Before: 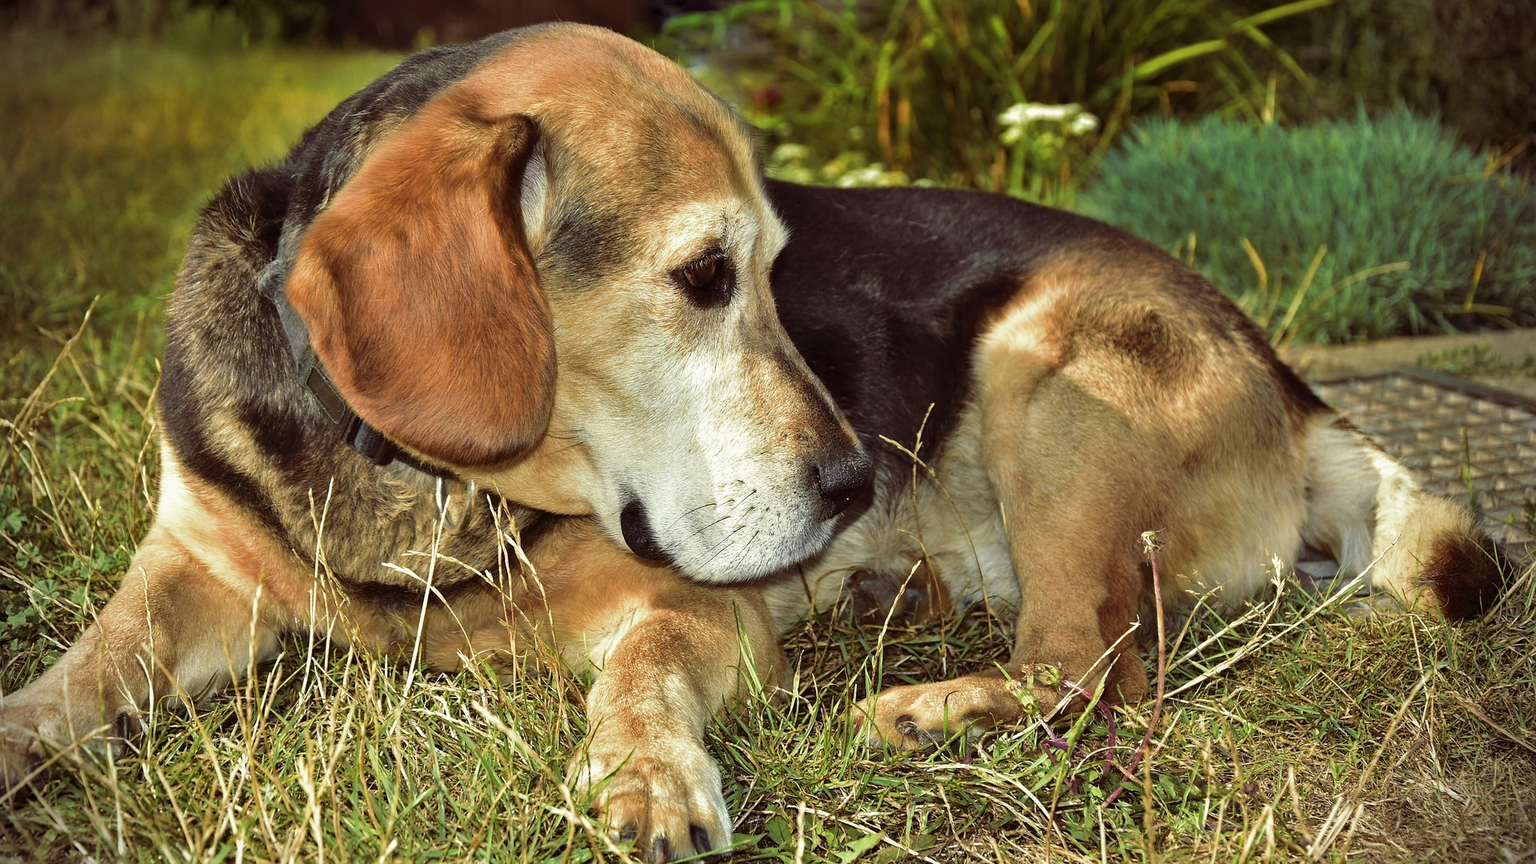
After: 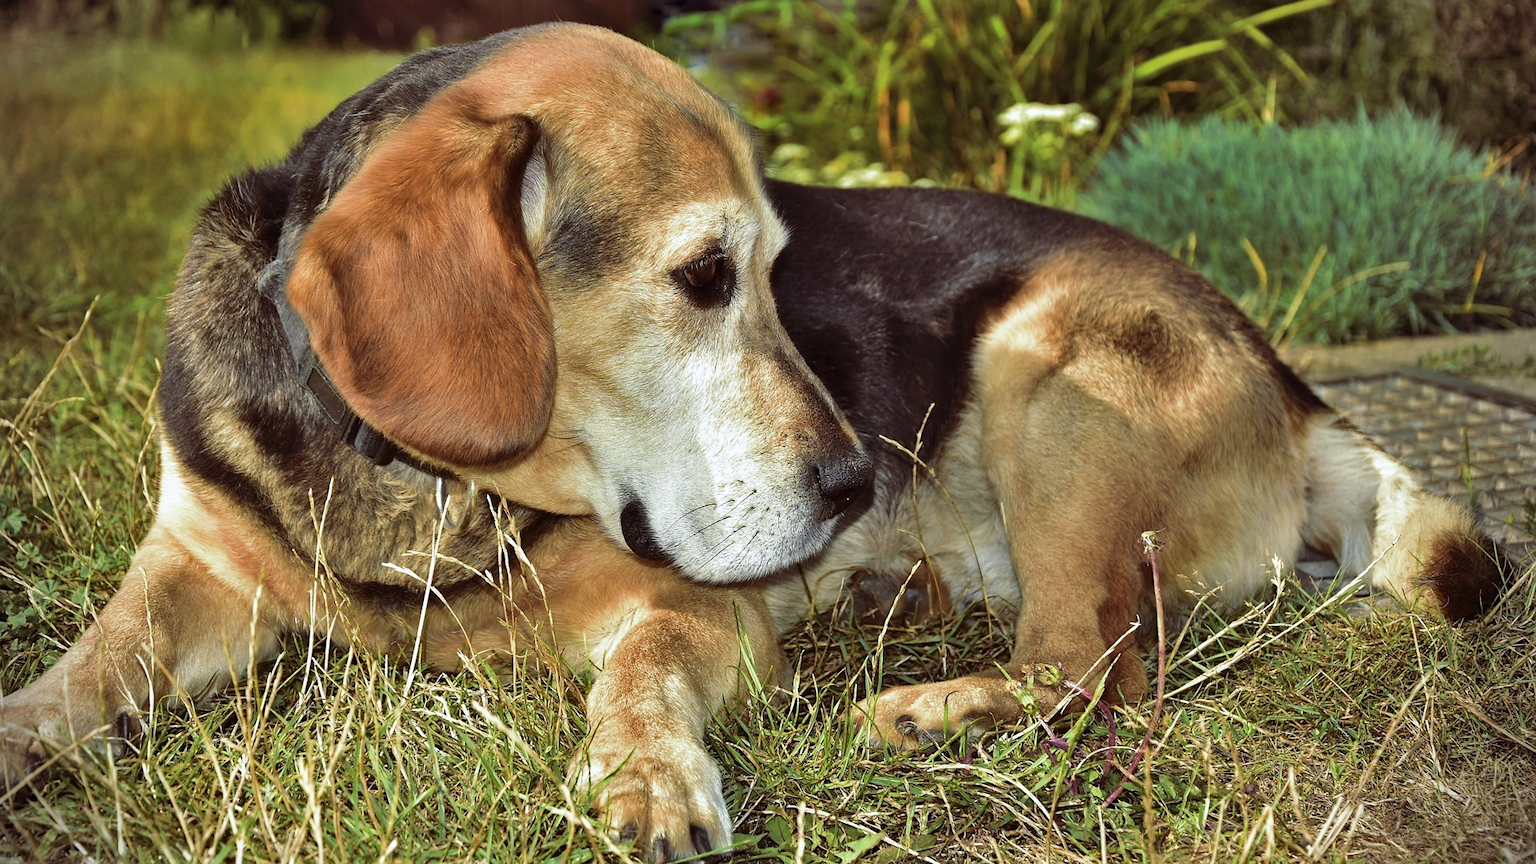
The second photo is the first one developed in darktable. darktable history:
white balance: red 0.984, blue 1.059
shadows and highlights: shadows 60, soften with gaussian
